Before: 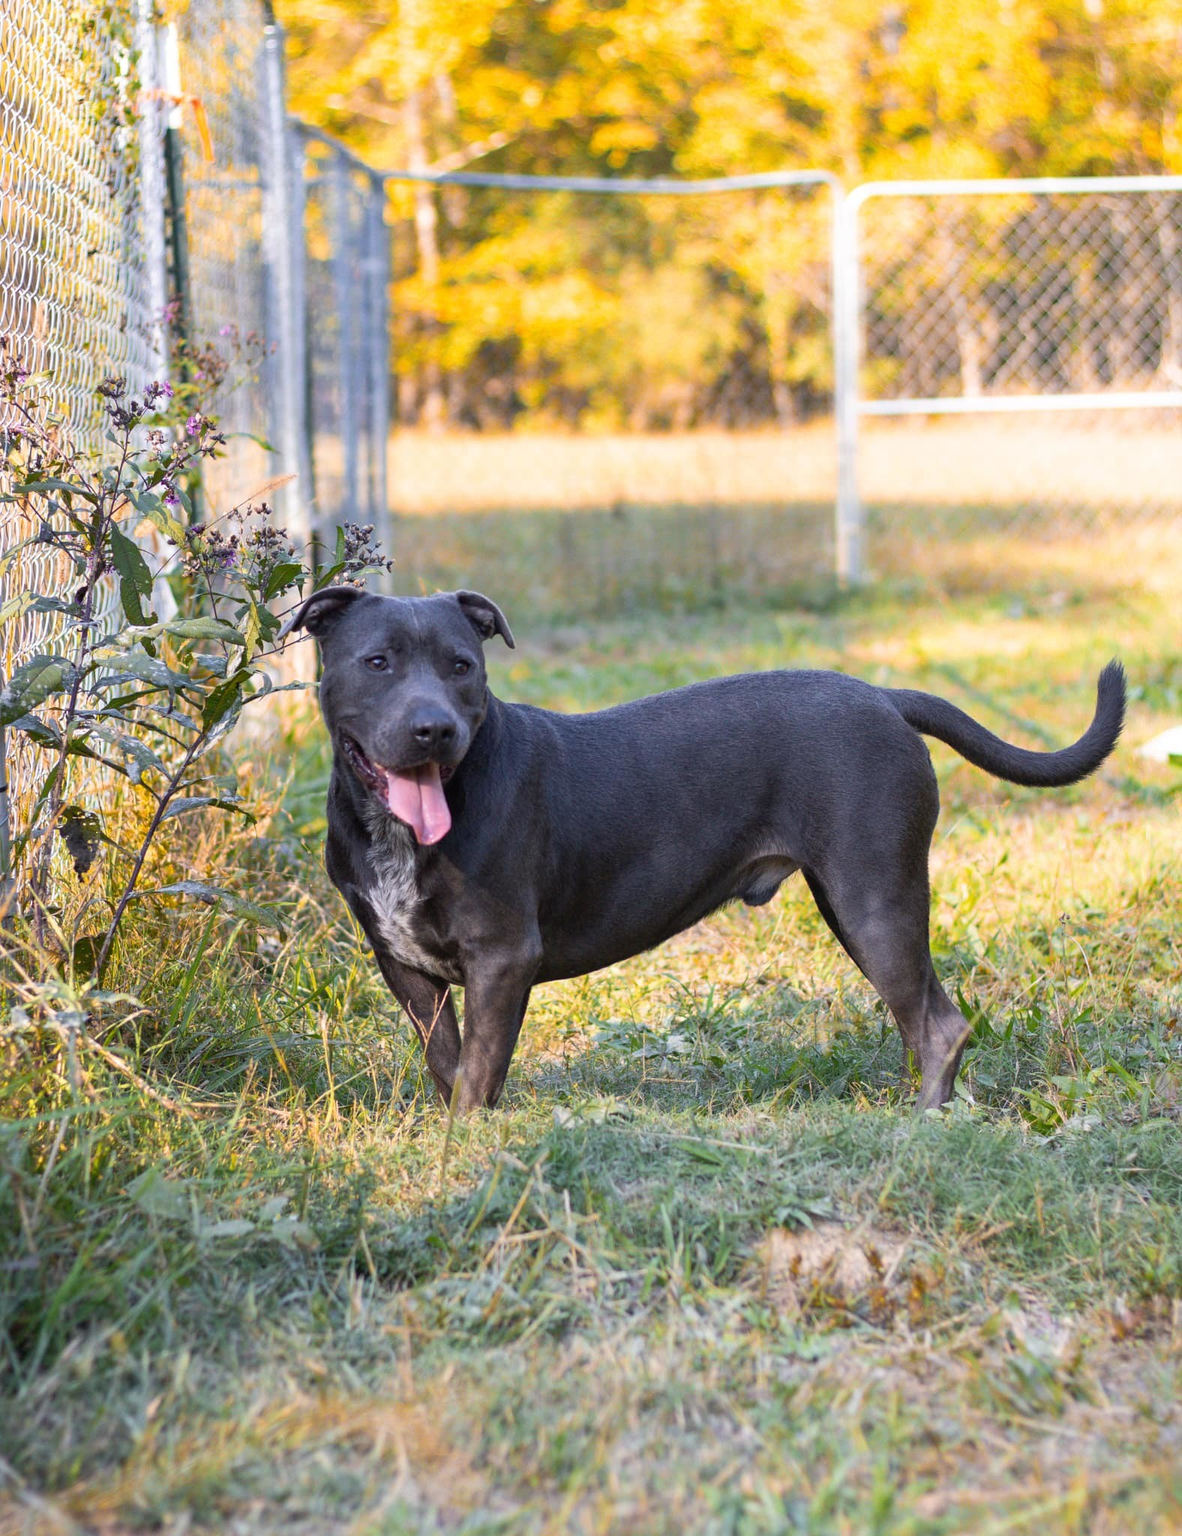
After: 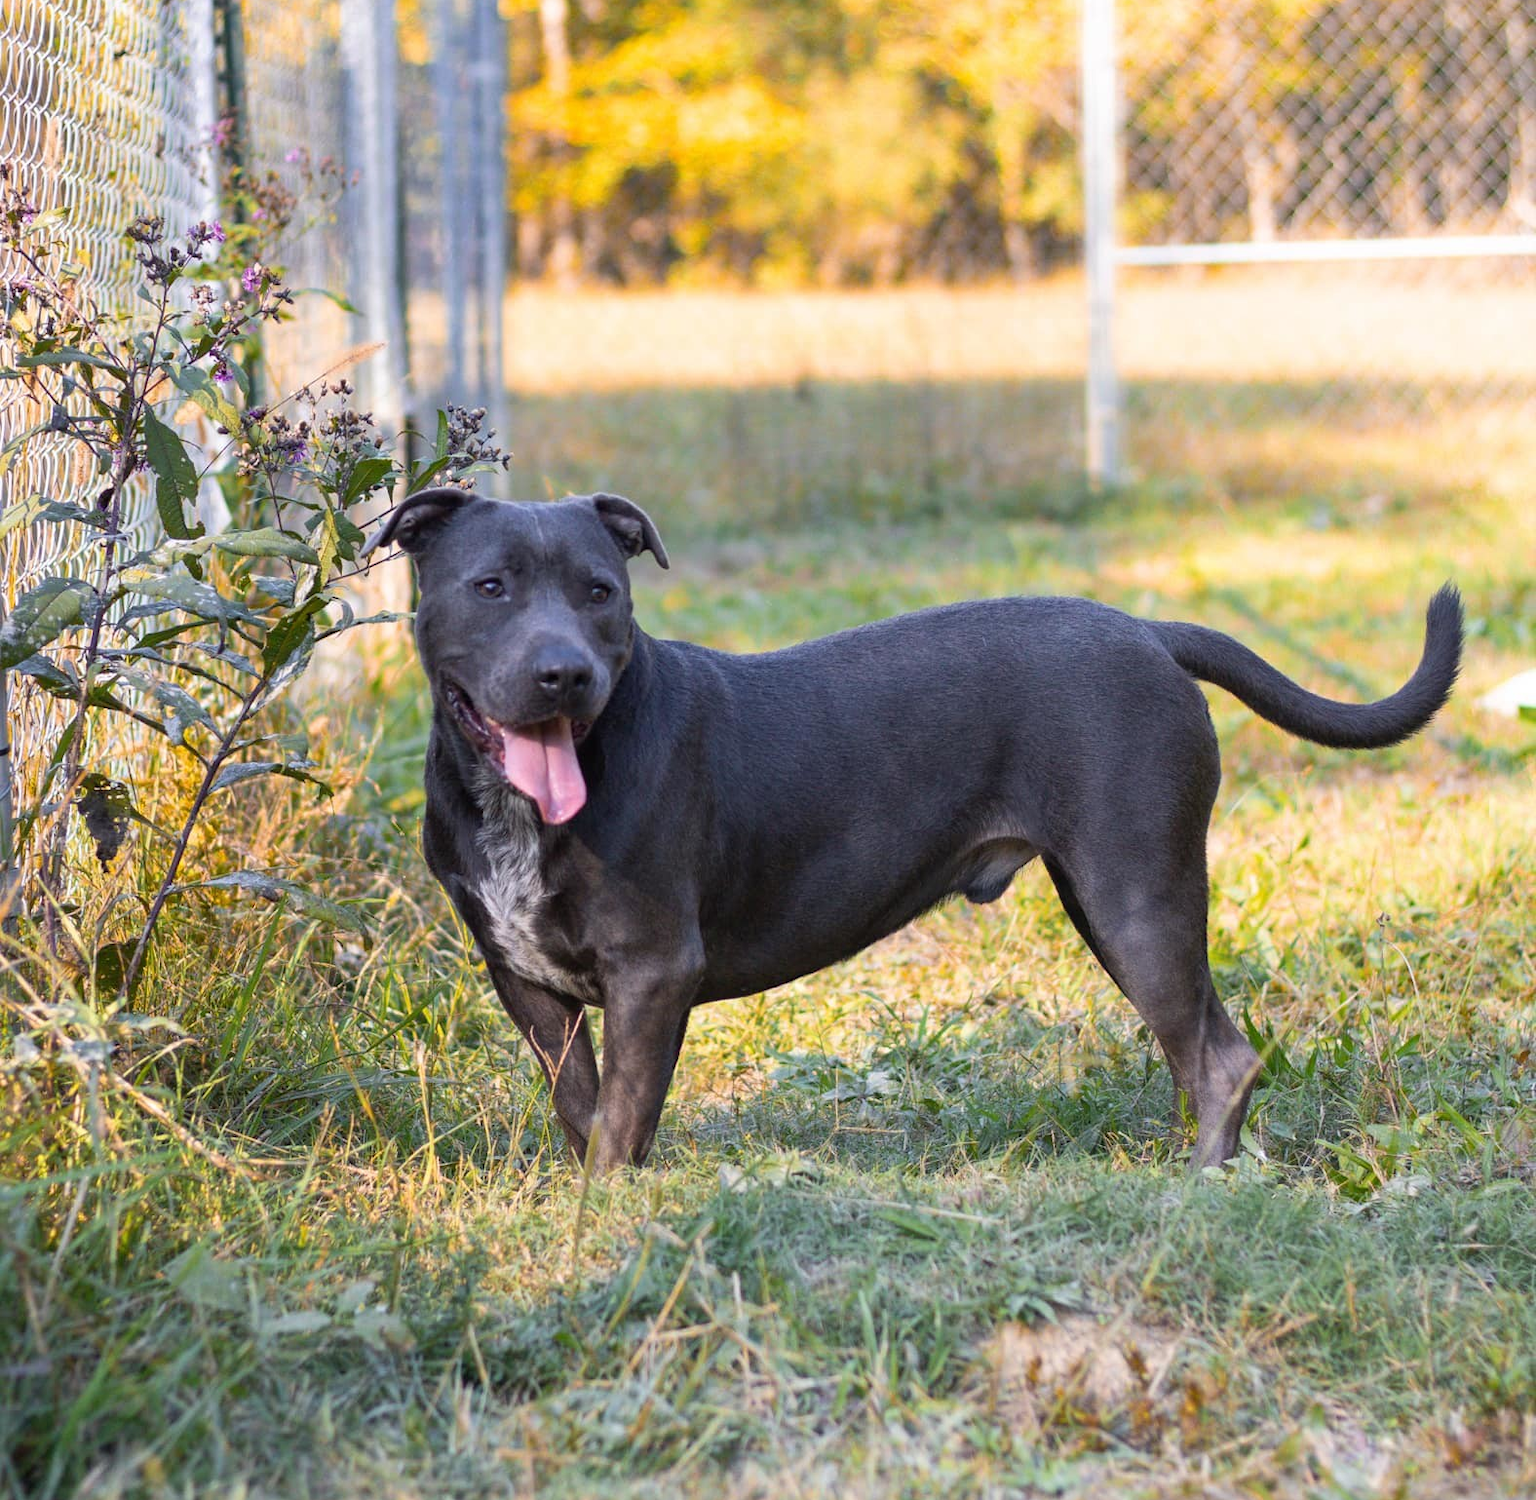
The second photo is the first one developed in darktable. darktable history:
crop: top 13.751%, bottom 11.013%
